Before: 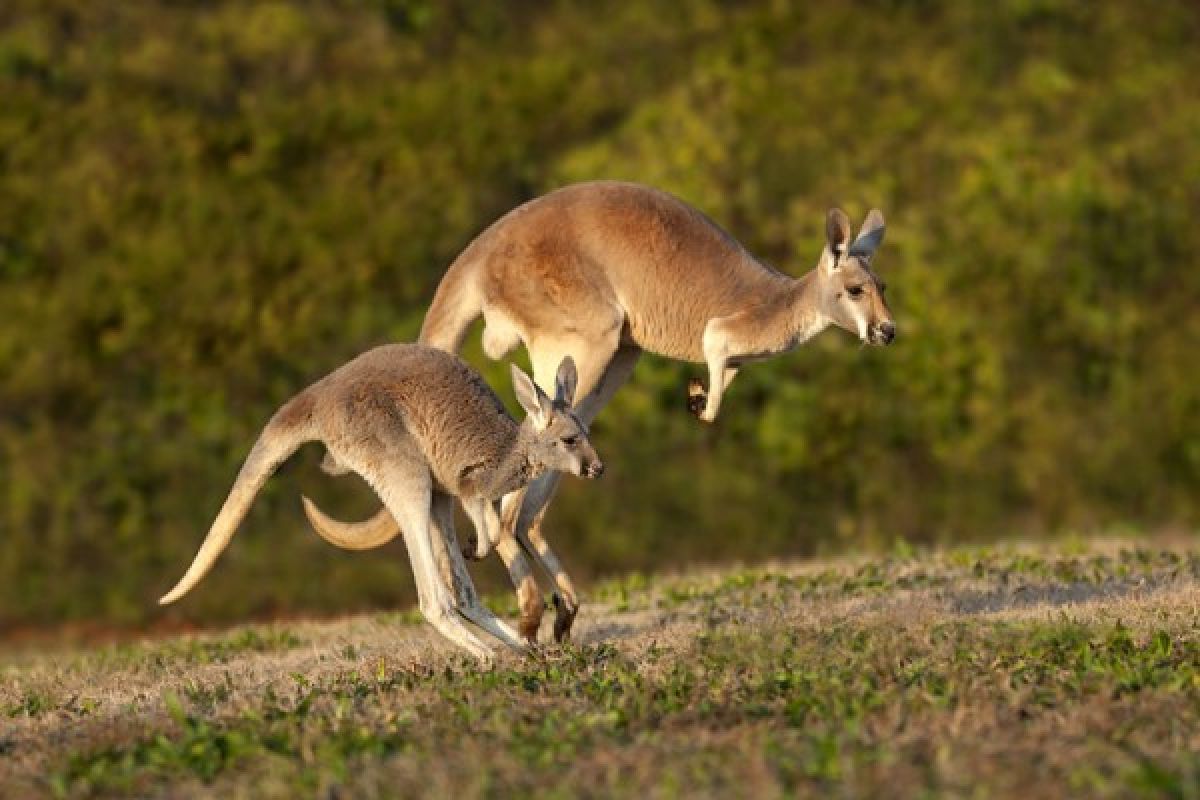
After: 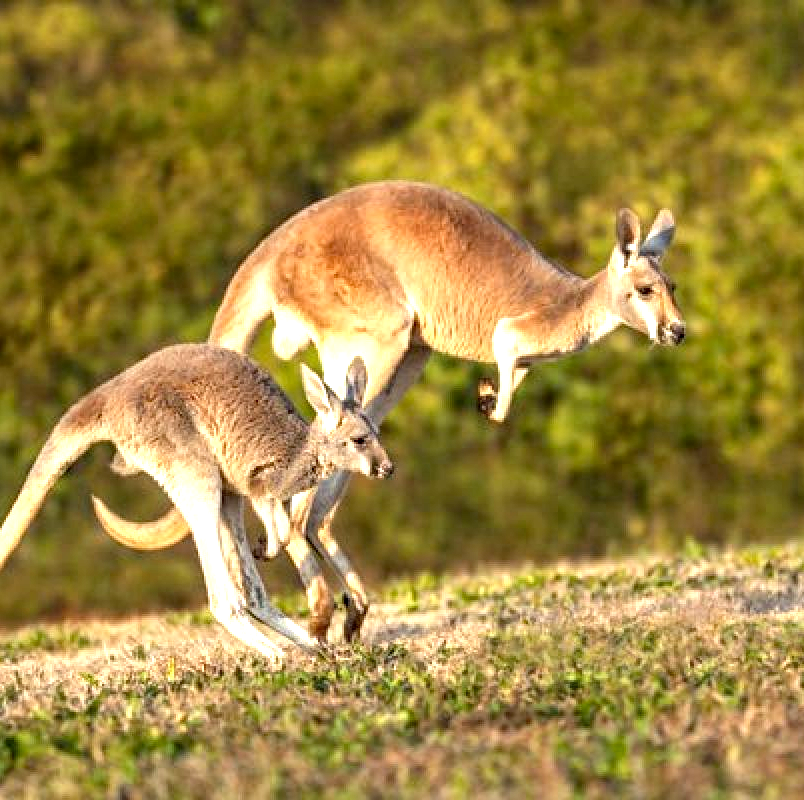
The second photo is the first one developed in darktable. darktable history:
crop and rotate: left 17.526%, right 15.433%
local contrast: detail 130%
exposure: exposure 1.165 EV, compensate exposure bias true, compensate highlight preservation false
haze removal: adaptive false
